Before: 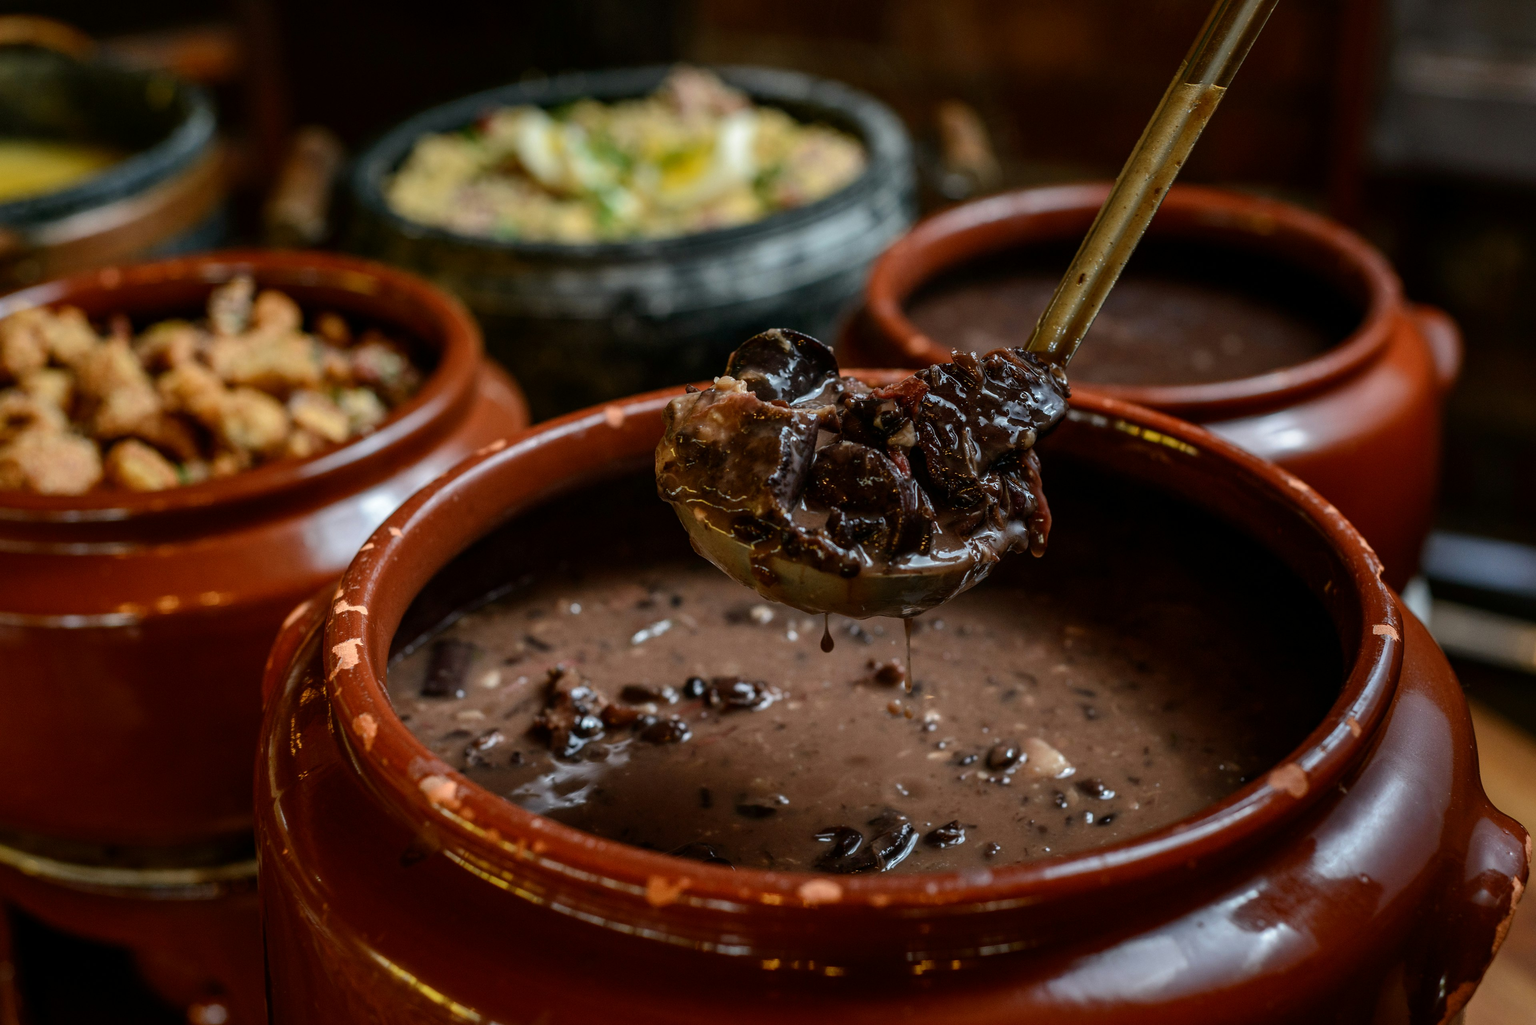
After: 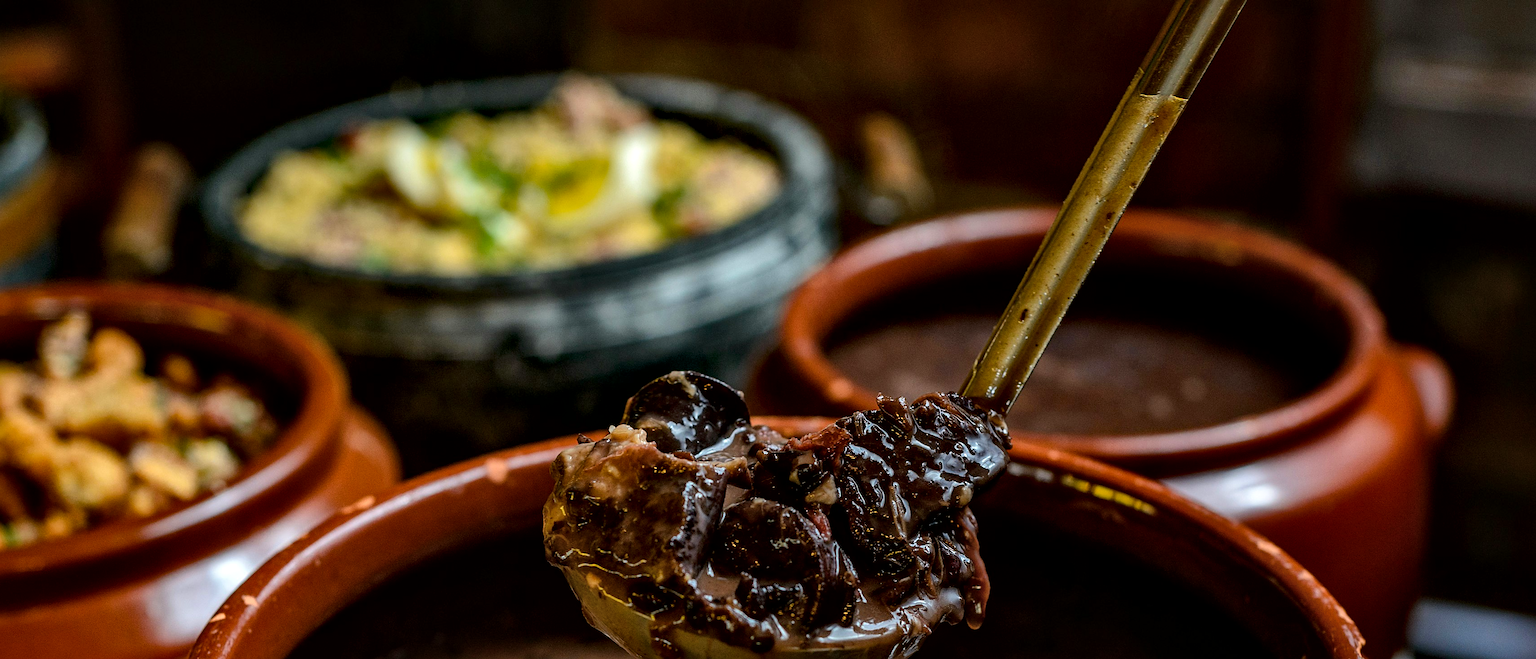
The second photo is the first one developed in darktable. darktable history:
local contrast: mode bilateral grid, contrast 25, coarseness 60, detail 152%, midtone range 0.2
color balance rgb: linear chroma grading › global chroma 15.66%, perceptual saturation grading › global saturation 10.128%
crop and rotate: left 11.378%, bottom 42.957%
sharpen: on, module defaults
